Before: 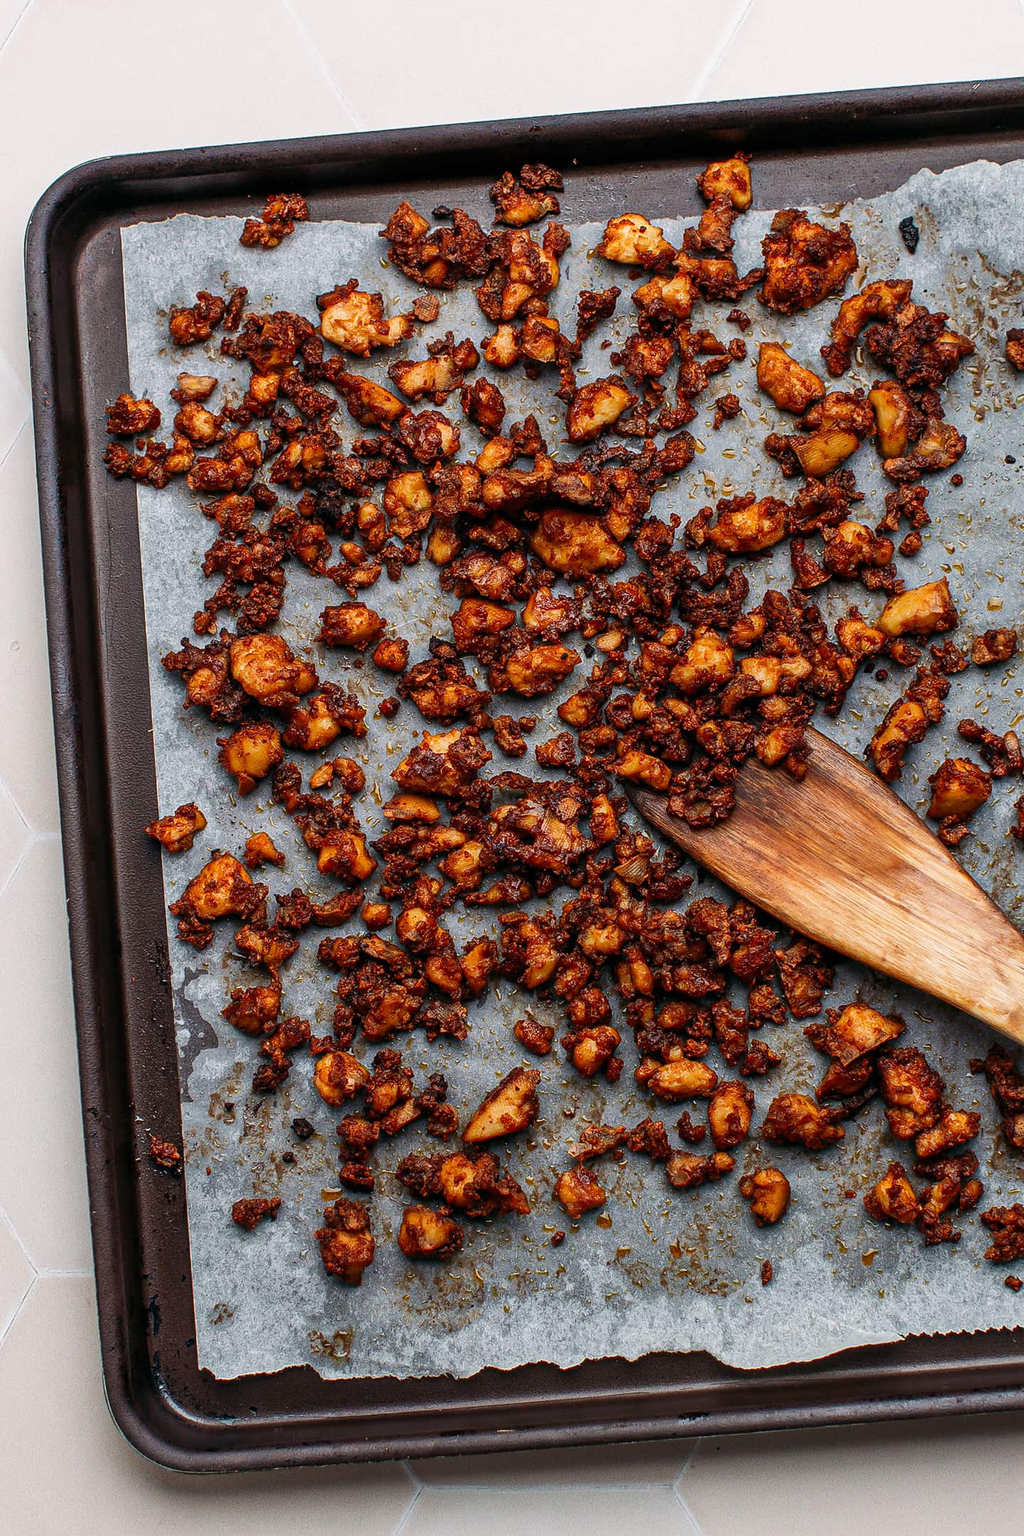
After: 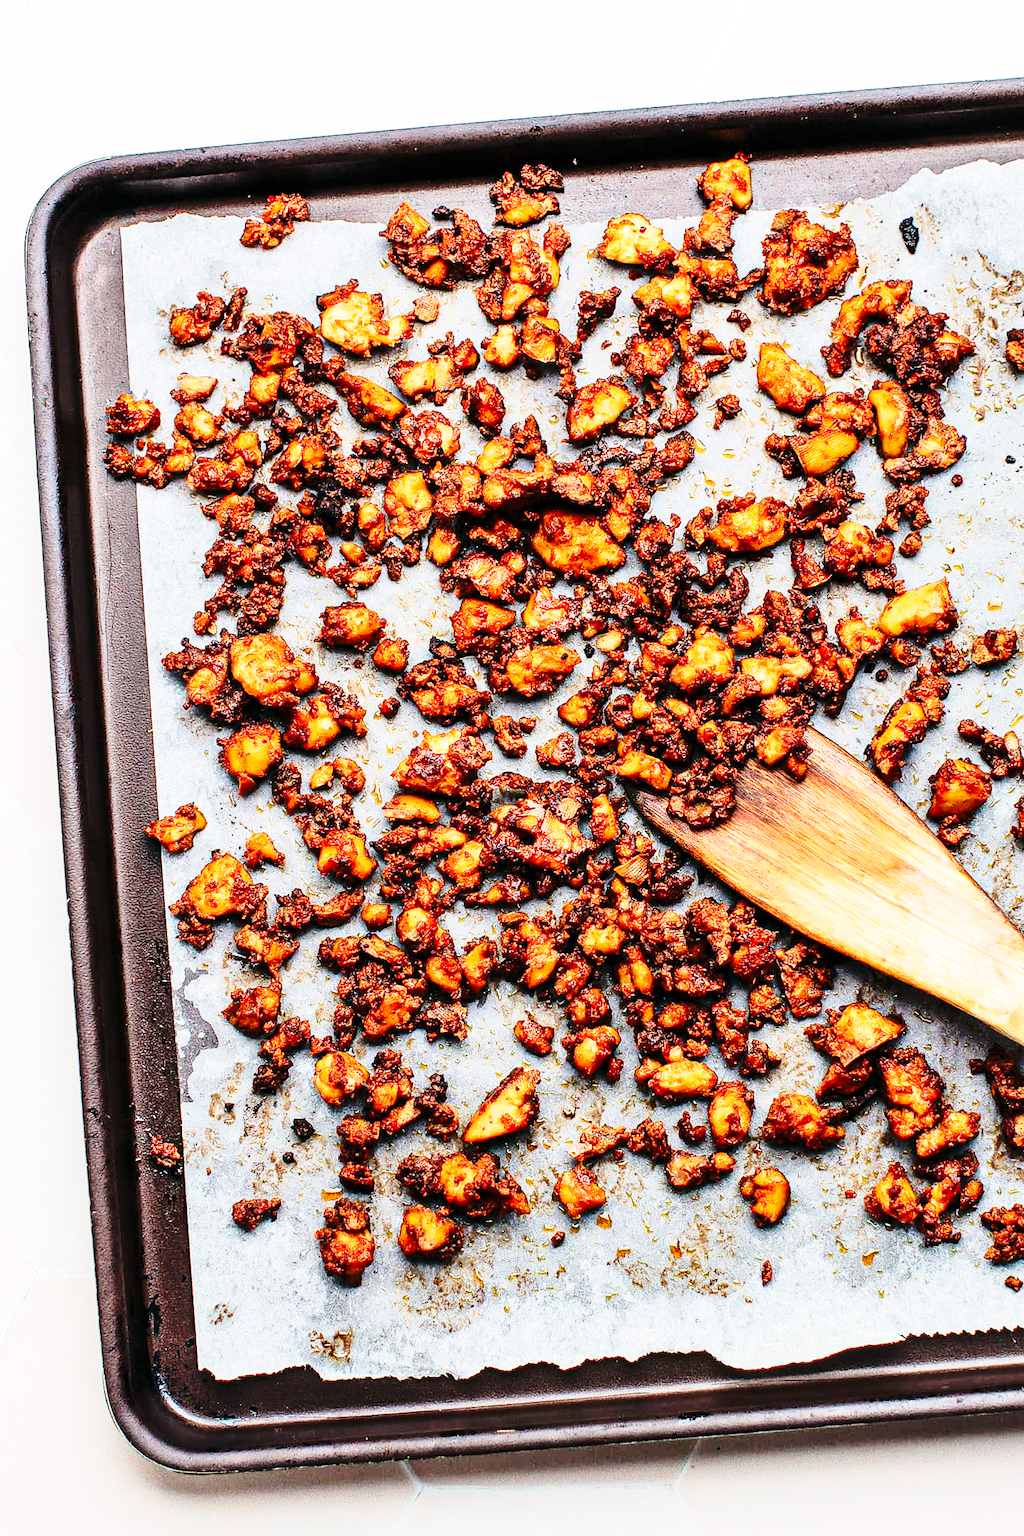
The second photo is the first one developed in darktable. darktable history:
shadows and highlights: radius 127.1, shadows 30.55, highlights -31.04, low approximation 0.01, soften with gaussian
base curve: curves: ch0 [(0, 0) (0.032, 0.037) (0.105, 0.228) (0.435, 0.76) (0.856, 0.983) (1, 1)], preserve colors none
tone equalizer: -7 EV 0.153 EV, -6 EV 0.587 EV, -5 EV 1.15 EV, -4 EV 1.29 EV, -3 EV 1.13 EV, -2 EV 0.6 EV, -1 EV 0.165 EV, edges refinement/feathering 500, mask exposure compensation -1.57 EV, preserve details no
